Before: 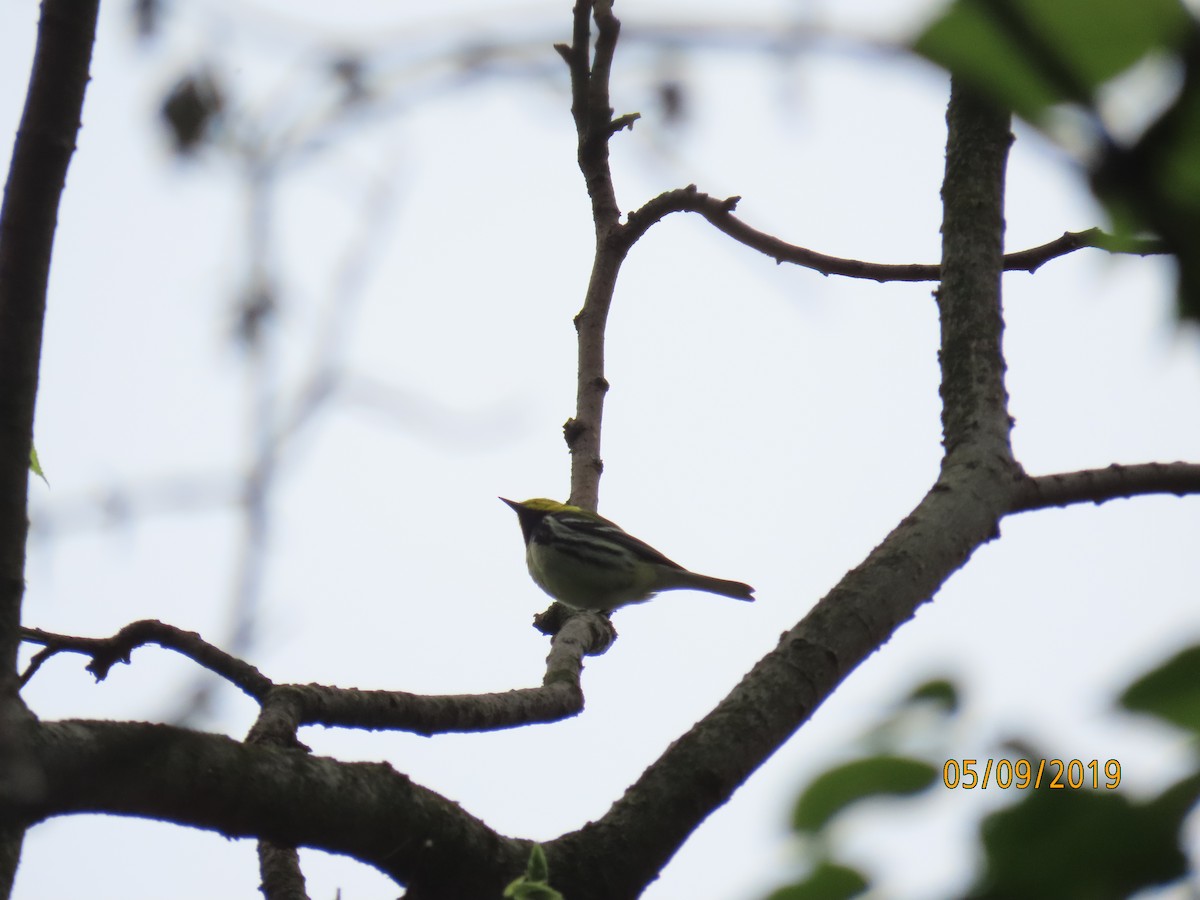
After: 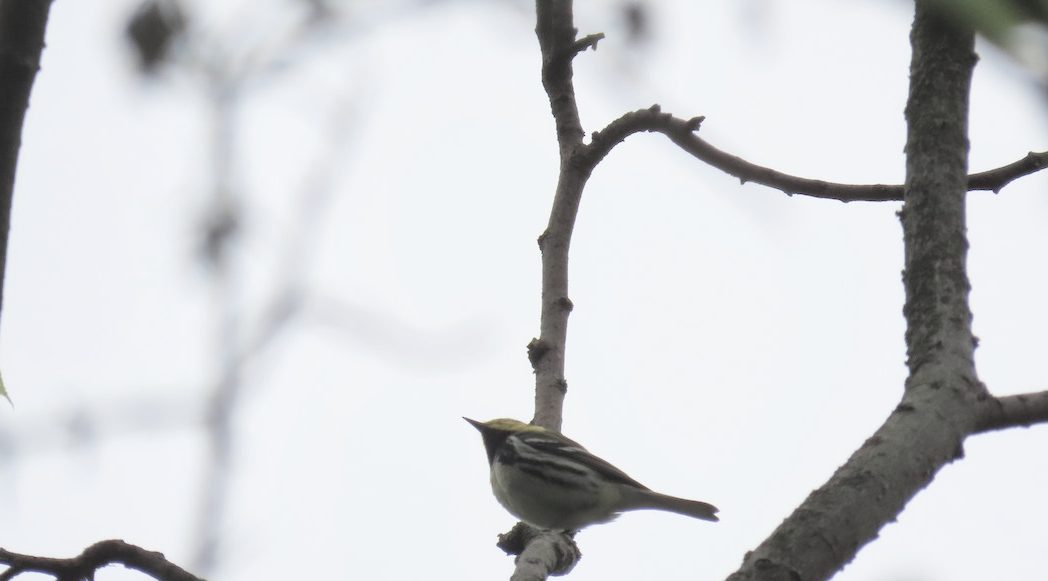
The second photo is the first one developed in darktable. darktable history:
local contrast: mode bilateral grid, contrast 20, coarseness 50, detail 120%, midtone range 0.2
contrast brightness saturation: brightness 0.18, saturation -0.5
crop: left 3.015%, top 8.969%, right 9.647%, bottom 26.457%
